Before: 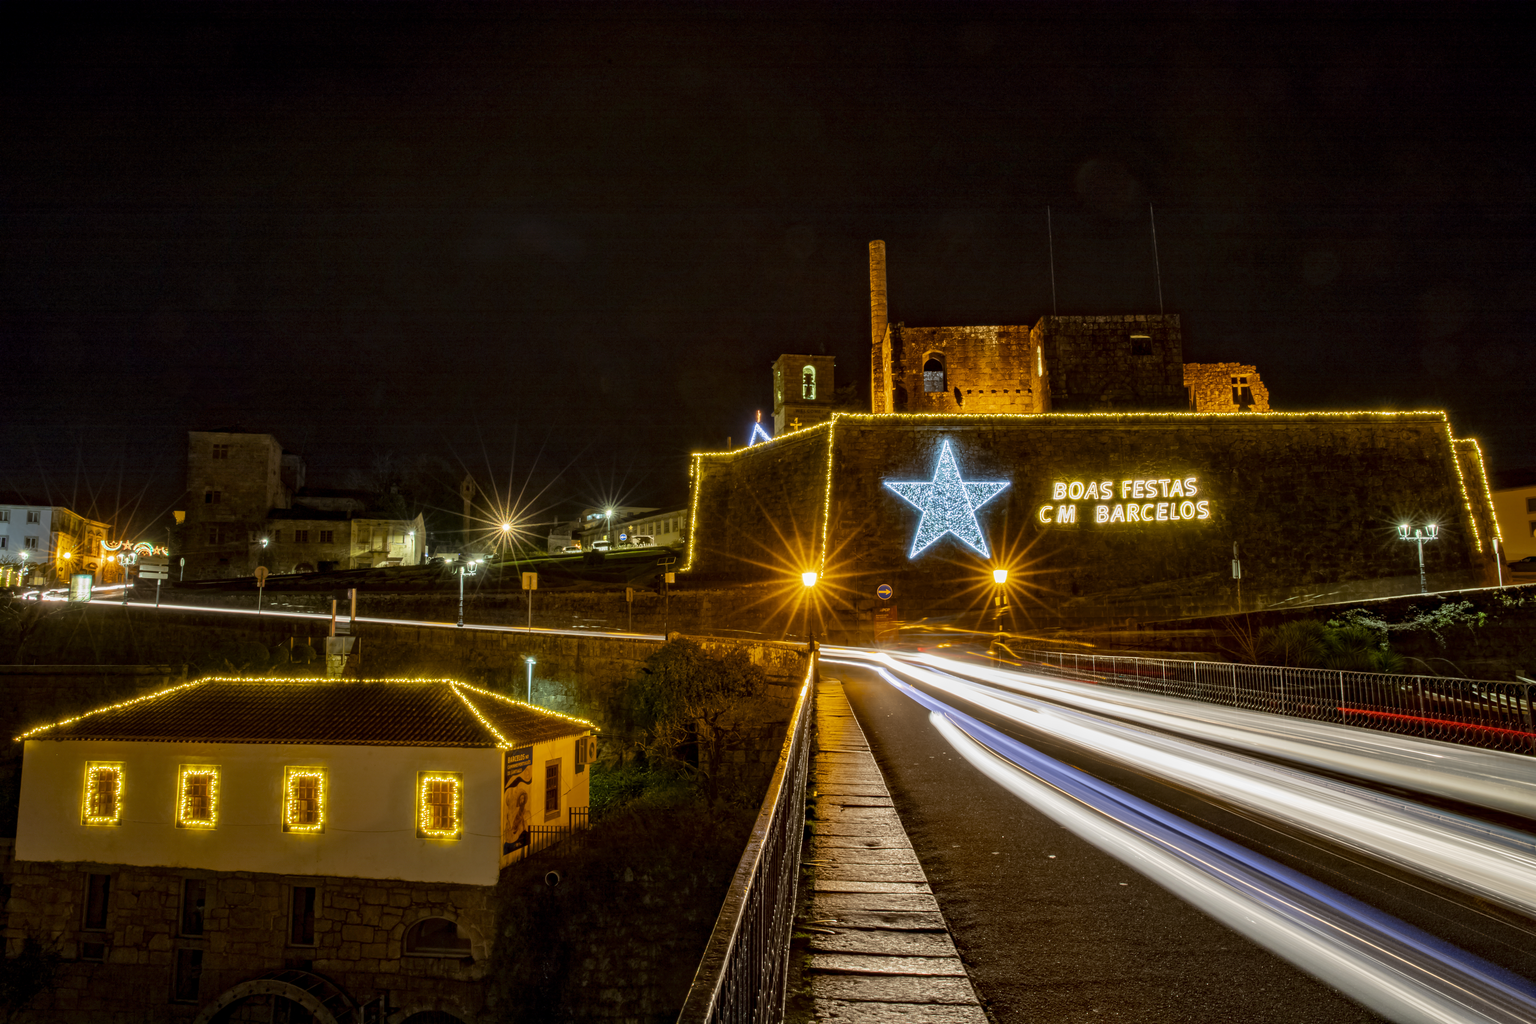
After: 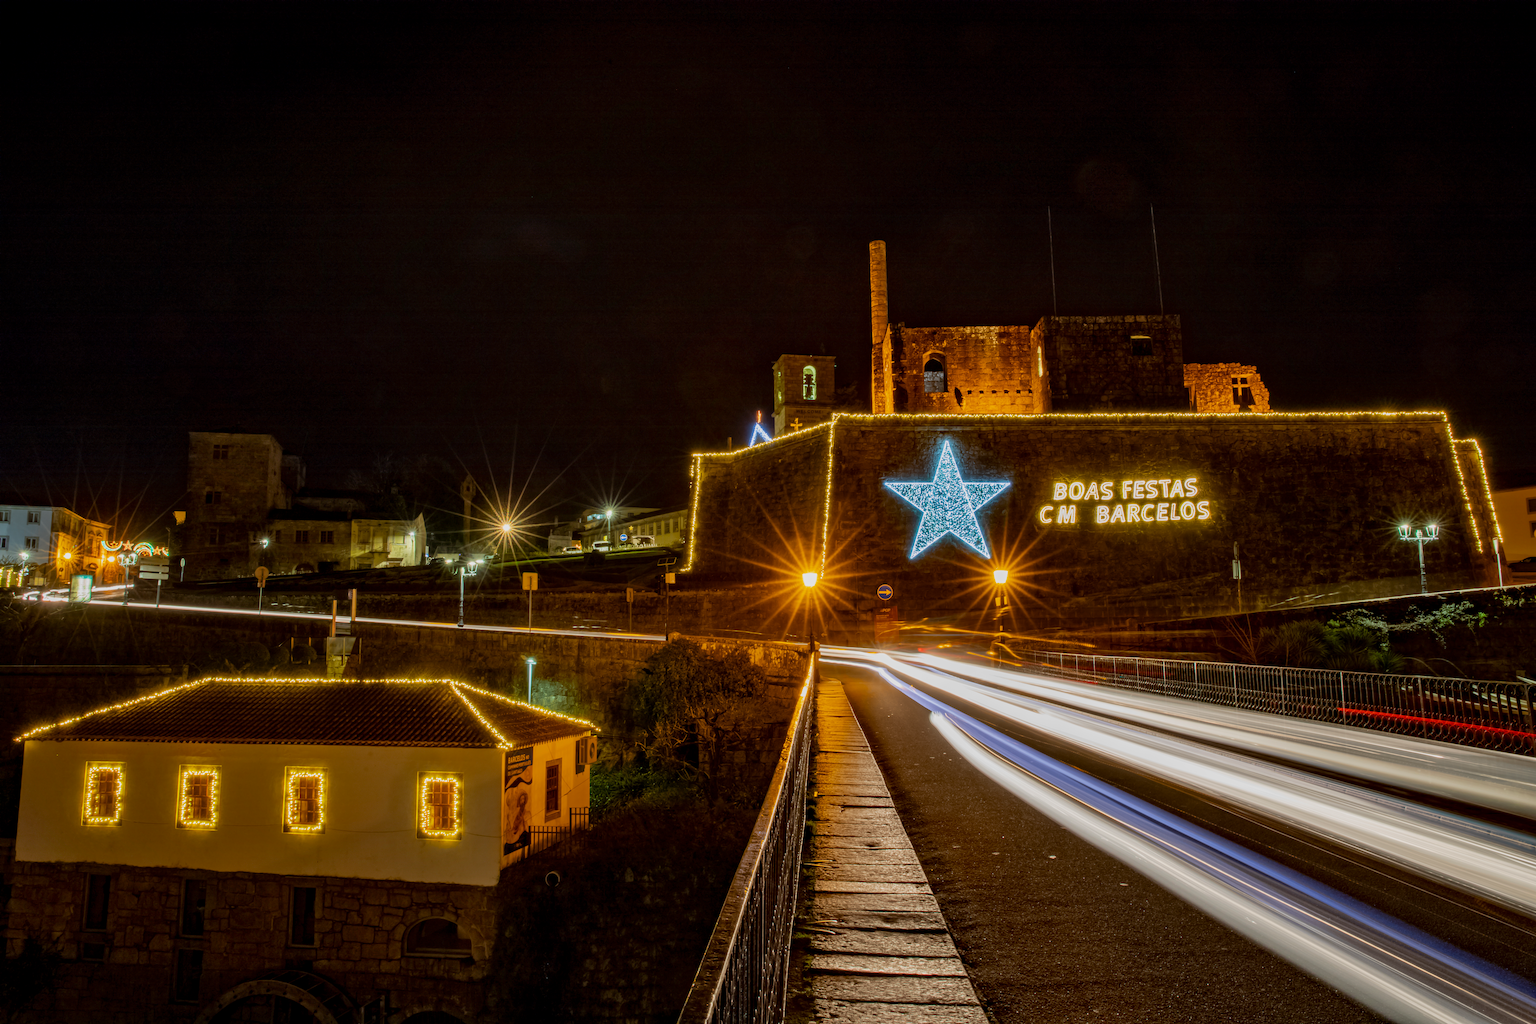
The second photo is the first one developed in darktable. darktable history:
shadows and highlights: radius 121.42, shadows 21.67, white point adjustment -9.53, highlights -14.43, soften with gaussian
